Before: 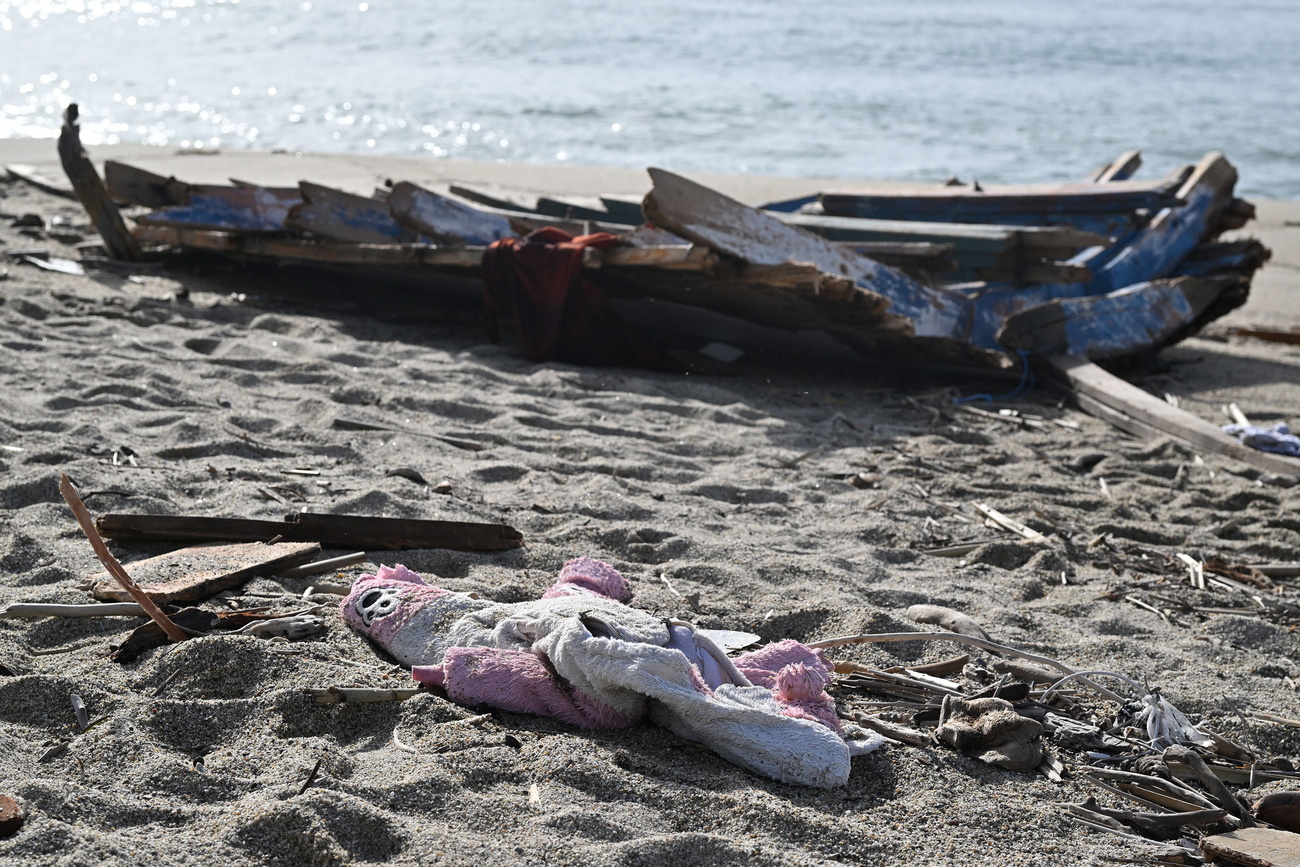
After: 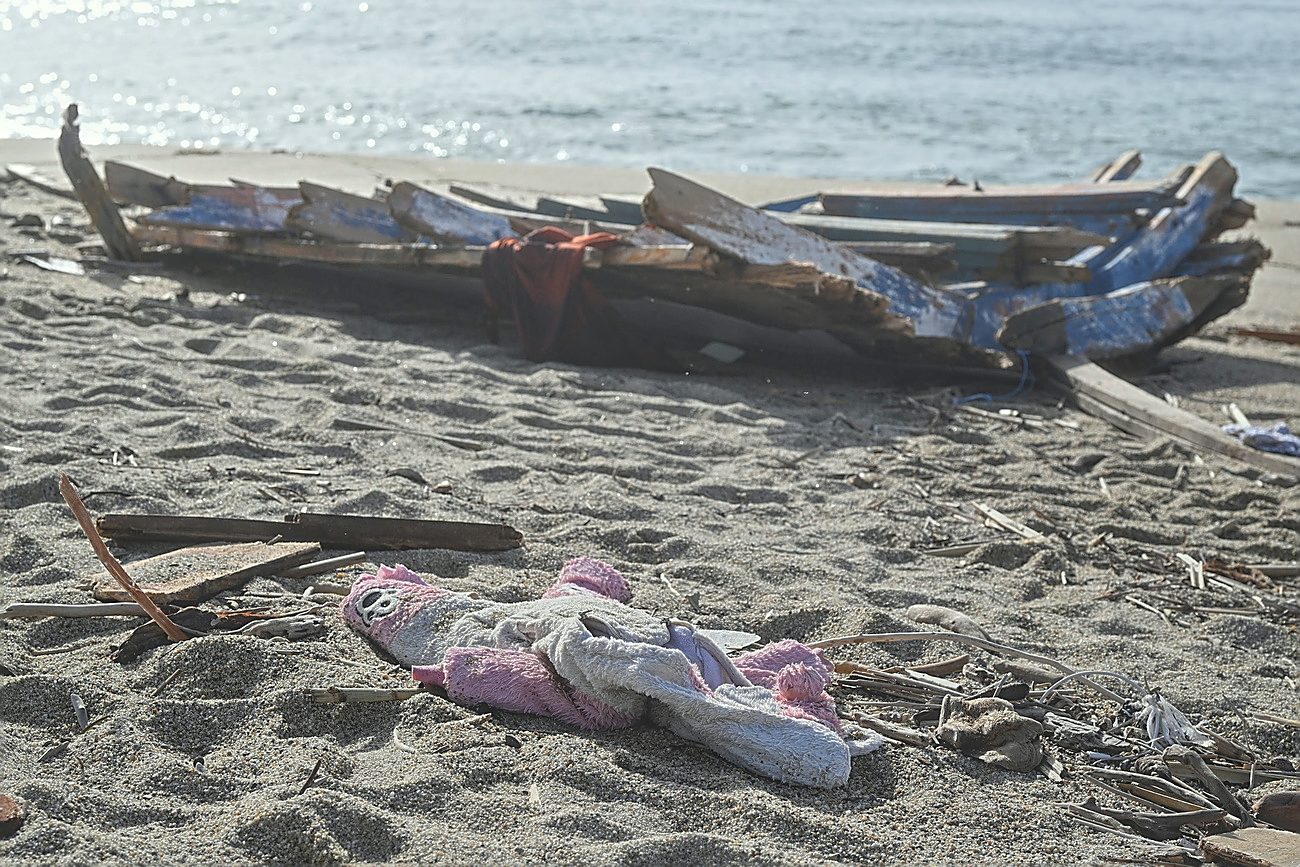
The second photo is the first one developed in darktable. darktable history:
sharpen: radius 1.4, amount 1.25, threshold 0.7
local contrast: highlights 73%, shadows 15%, midtone range 0.197
color correction: highlights a* -2.68, highlights b* 2.57
